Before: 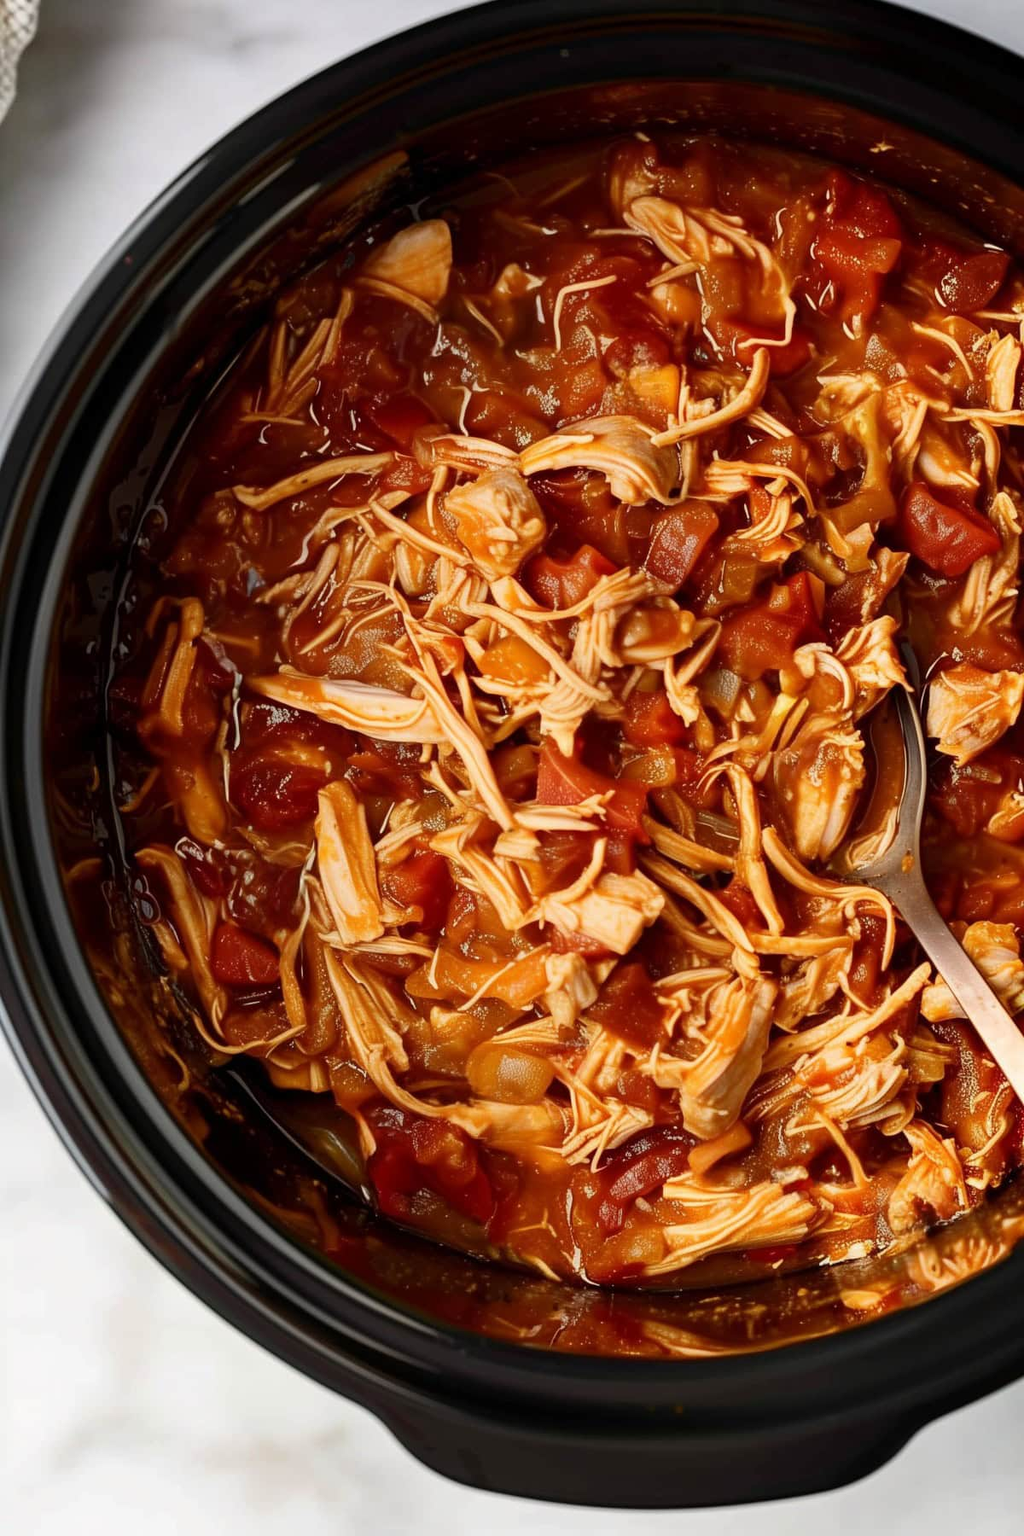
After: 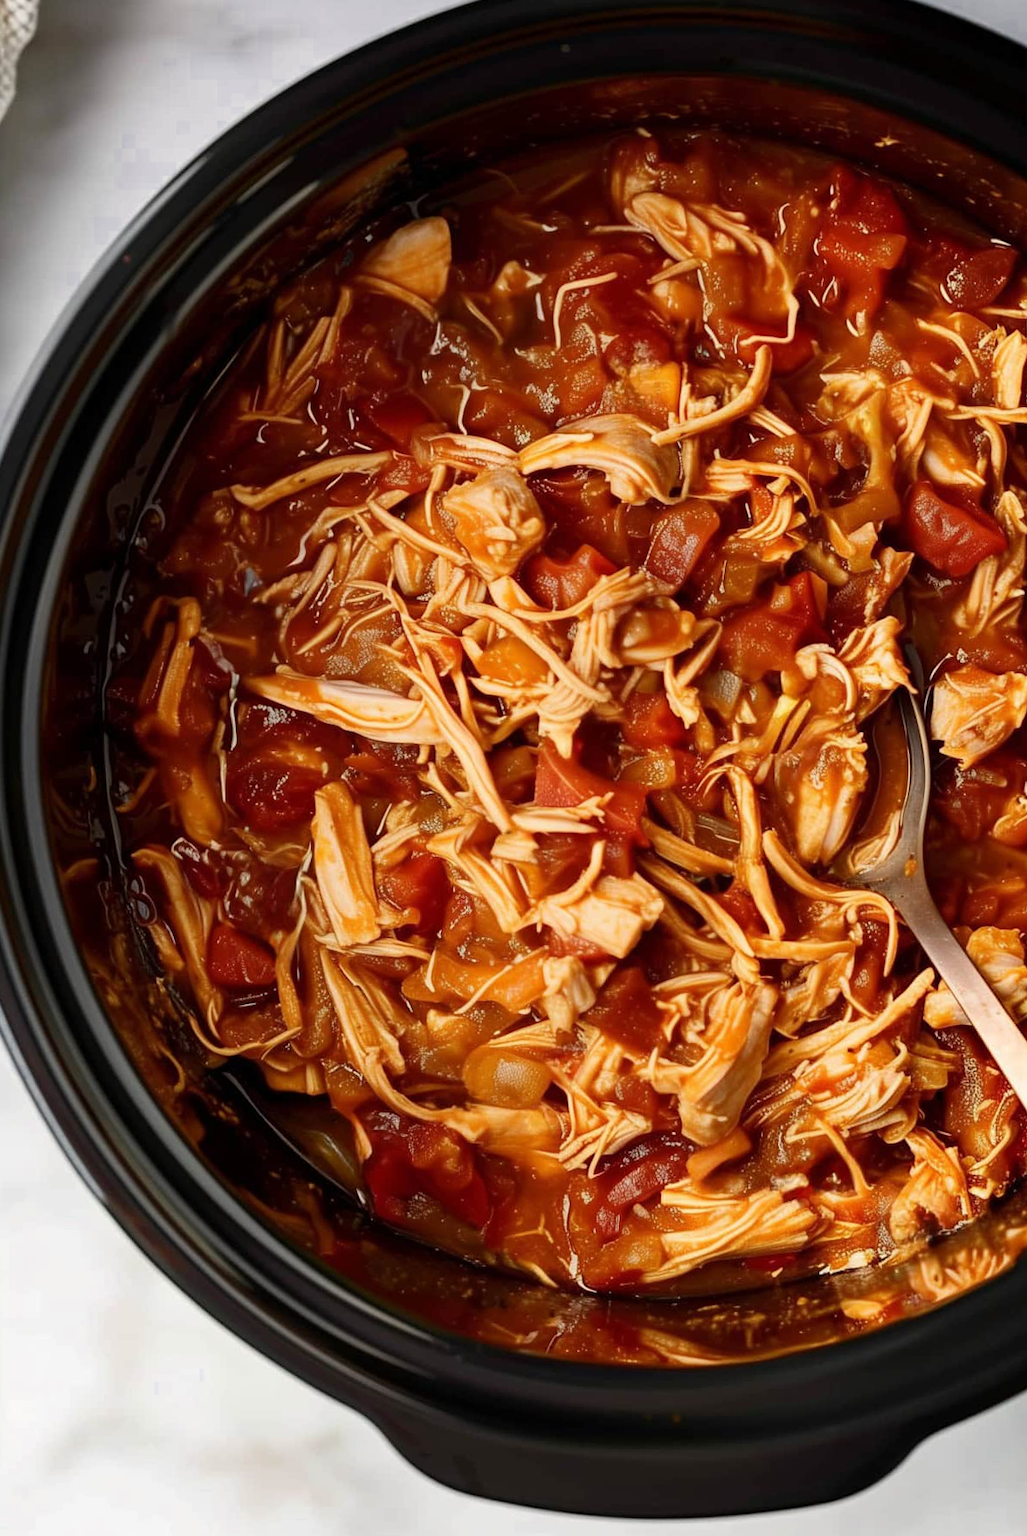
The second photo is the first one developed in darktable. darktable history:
rotate and perspective: rotation 0.192°, lens shift (horizontal) -0.015, crop left 0.005, crop right 0.996, crop top 0.006, crop bottom 0.99
color zones: curves: ch0 [(0, 0.497) (0.143, 0.5) (0.286, 0.5) (0.429, 0.483) (0.571, 0.116) (0.714, -0.006) (0.857, 0.28) (1, 0.497)]
